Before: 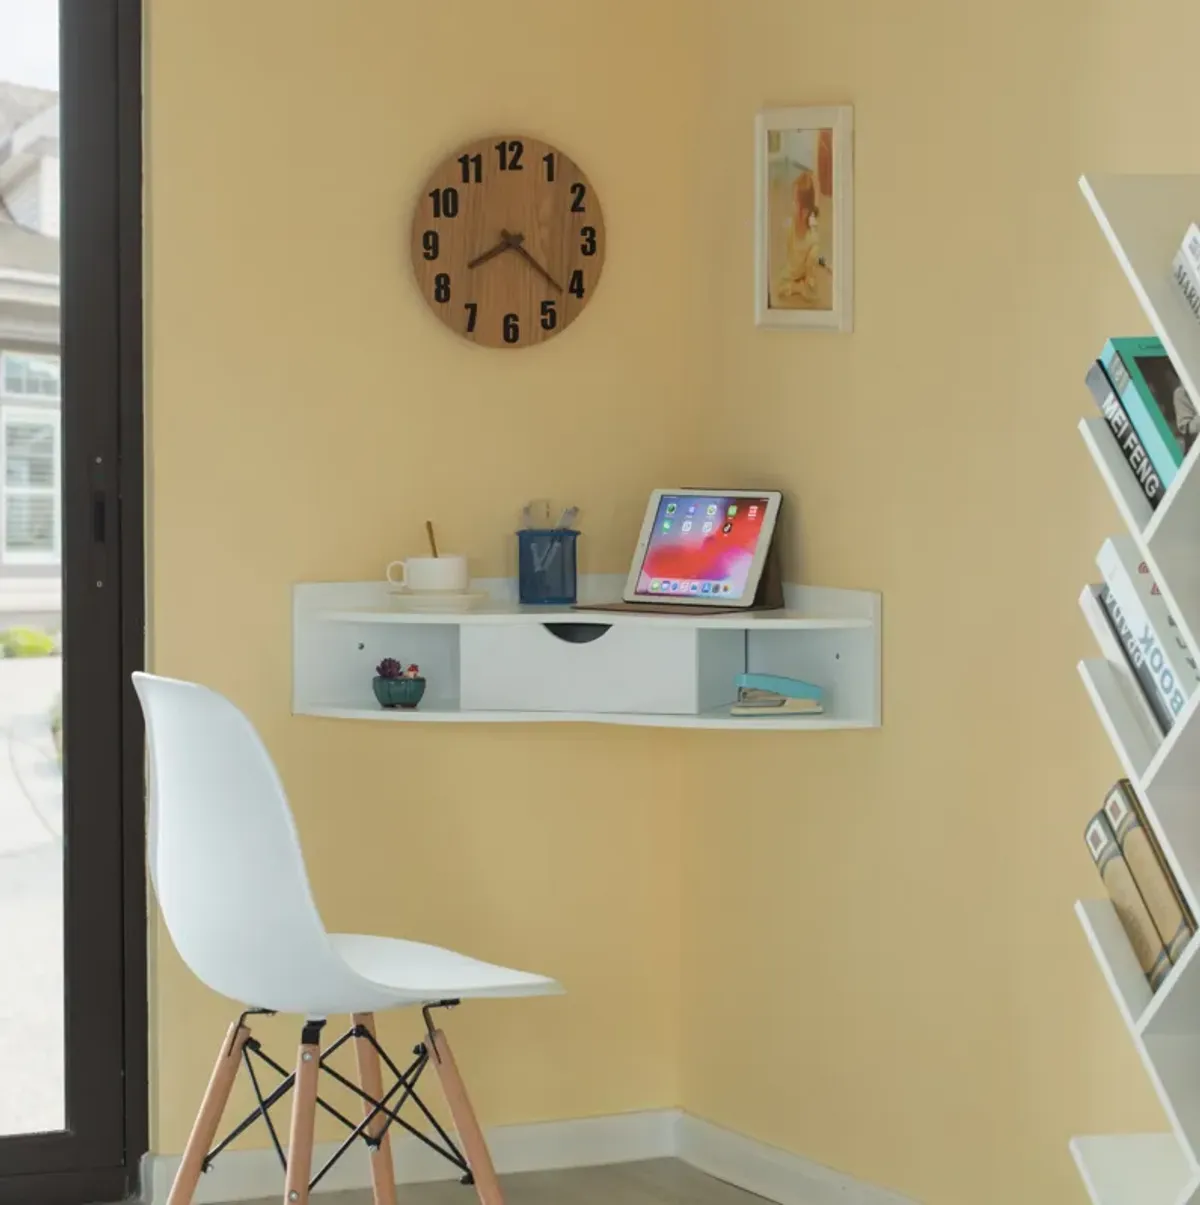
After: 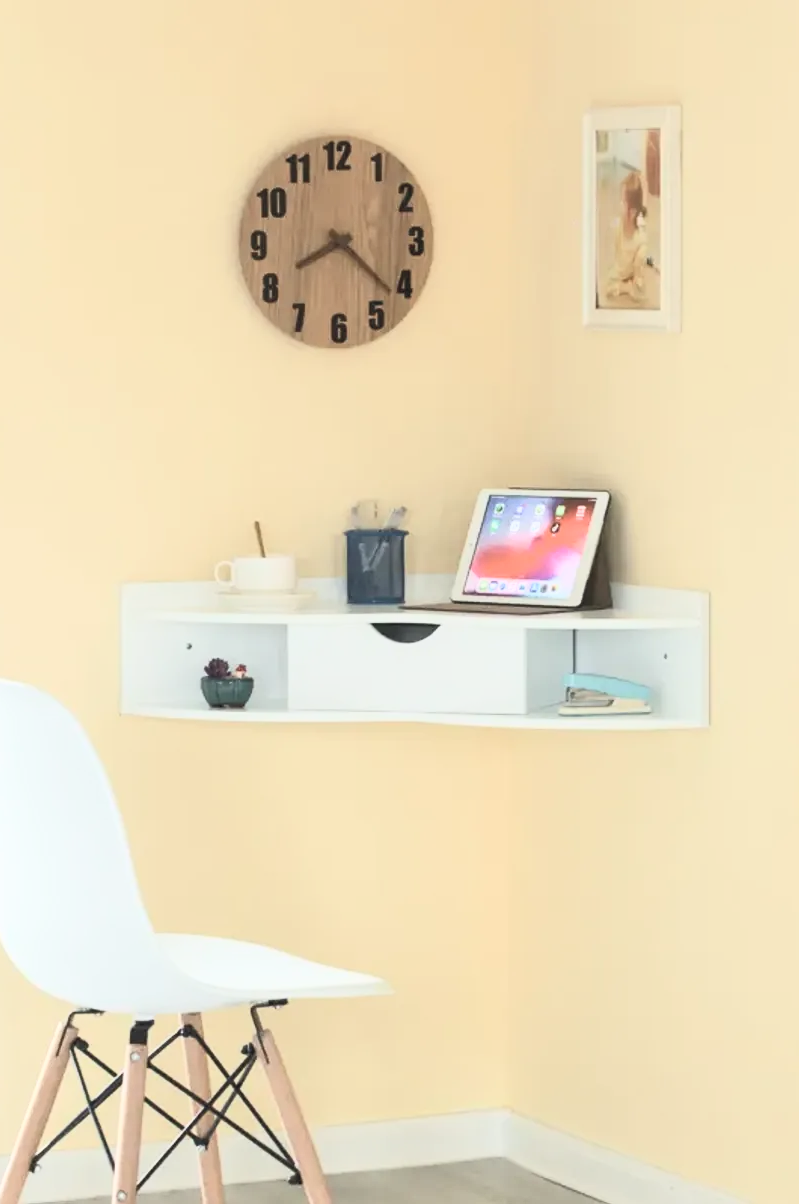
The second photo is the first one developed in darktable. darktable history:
crop and rotate: left 14.385%, right 18.948%
contrast brightness saturation: contrast 0.43, brightness 0.56, saturation -0.19
